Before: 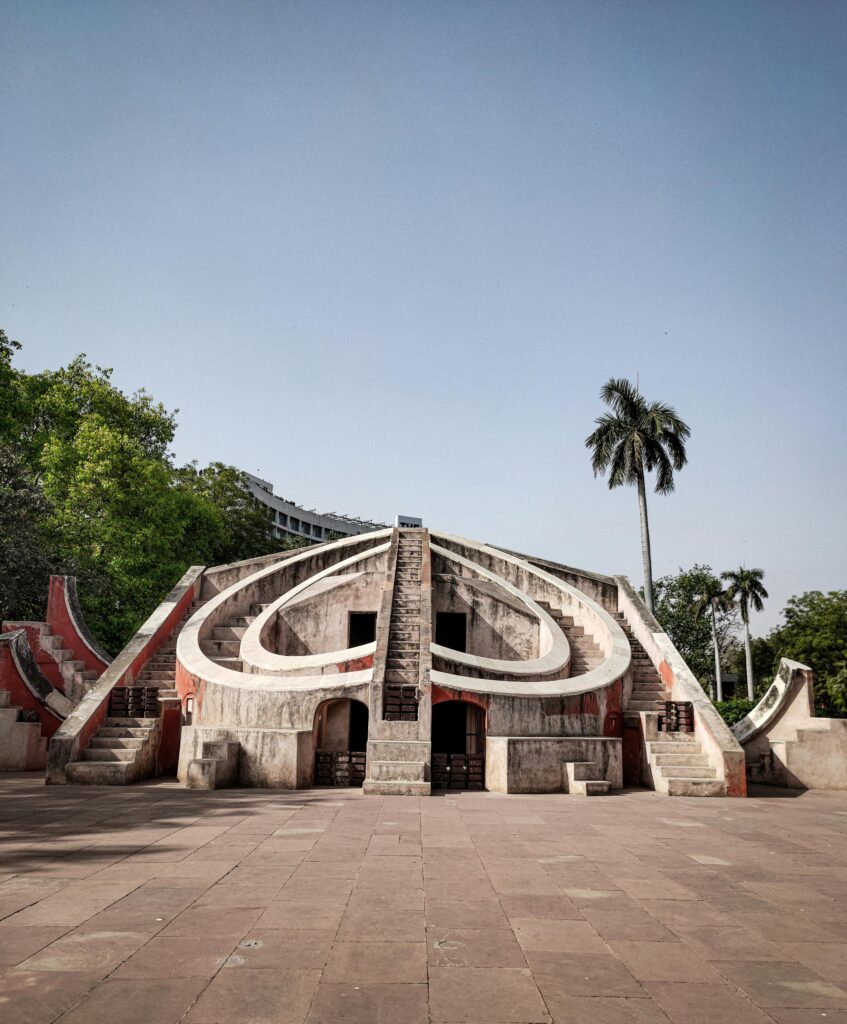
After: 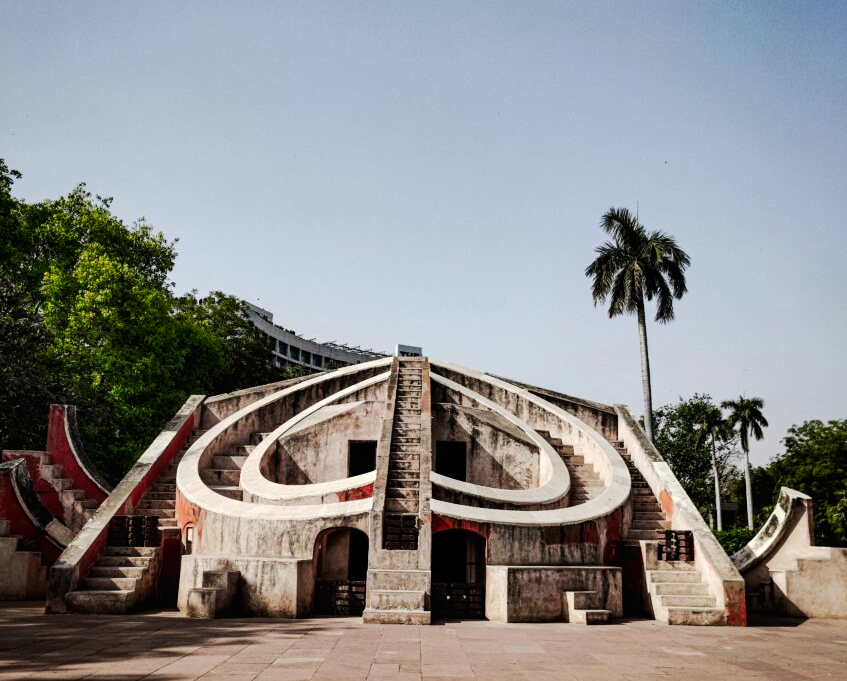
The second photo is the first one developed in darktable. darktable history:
tone curve: curves: ch0 [(0, 0) (0.003, 0.007) (0.011, 0.008) (0.025, 0.007) (0.044, 0.009) (0.069, 0.012) (0.1, 0.02) (0.136, 0.035) (0.177, 0.06) (0.224, 0.104) (0.277, 0.16) (0.335, 0.228) (0.399, 0.308) (0.468, 0.418) (0.543, 0.525) (0.623, 0.635) (0.709, 0.723) (0.801, 0.802) (0.898, 0.889) (1, 1)], preserve colors none
crop: top 16.727%, bottom 16.727%
